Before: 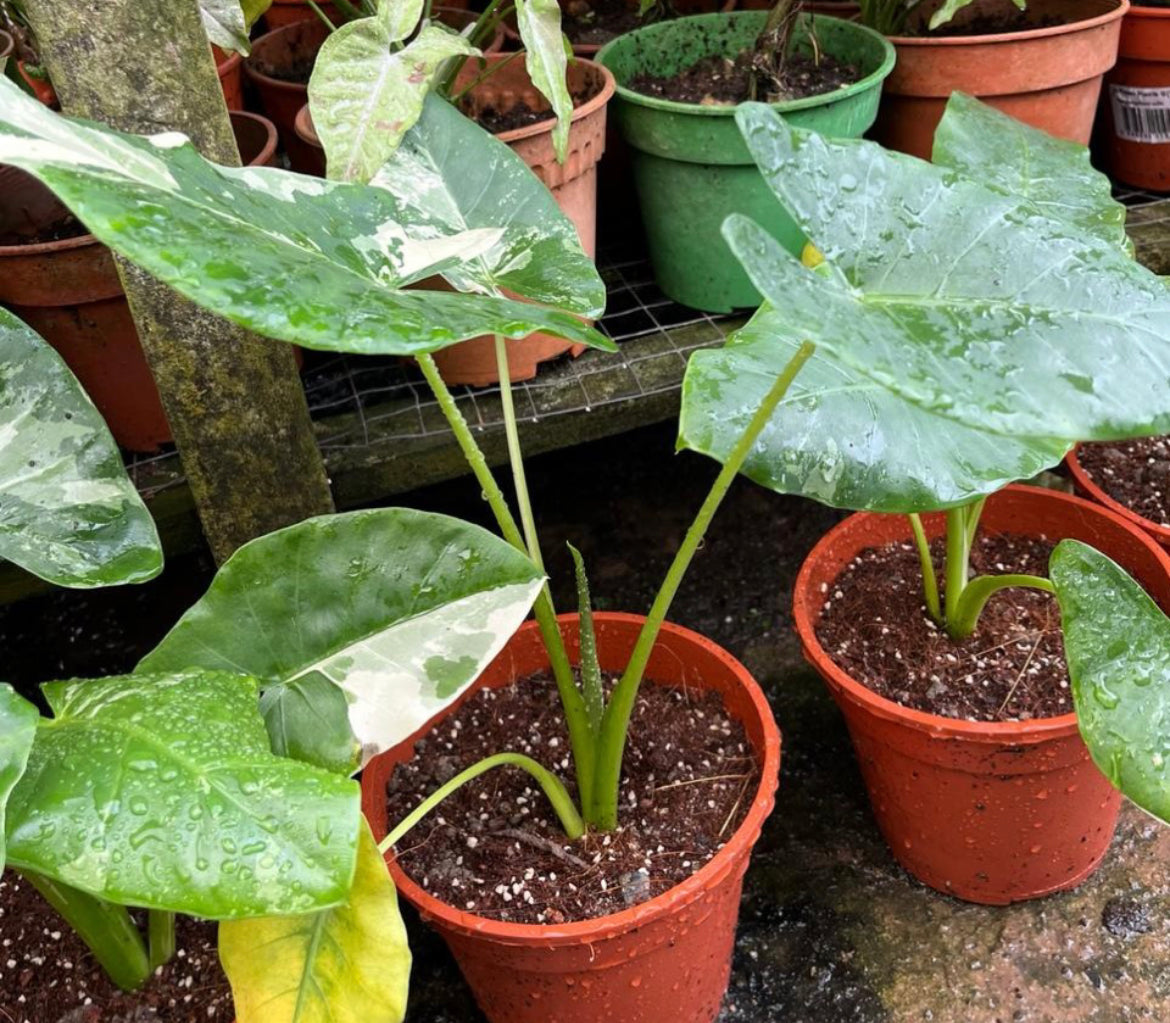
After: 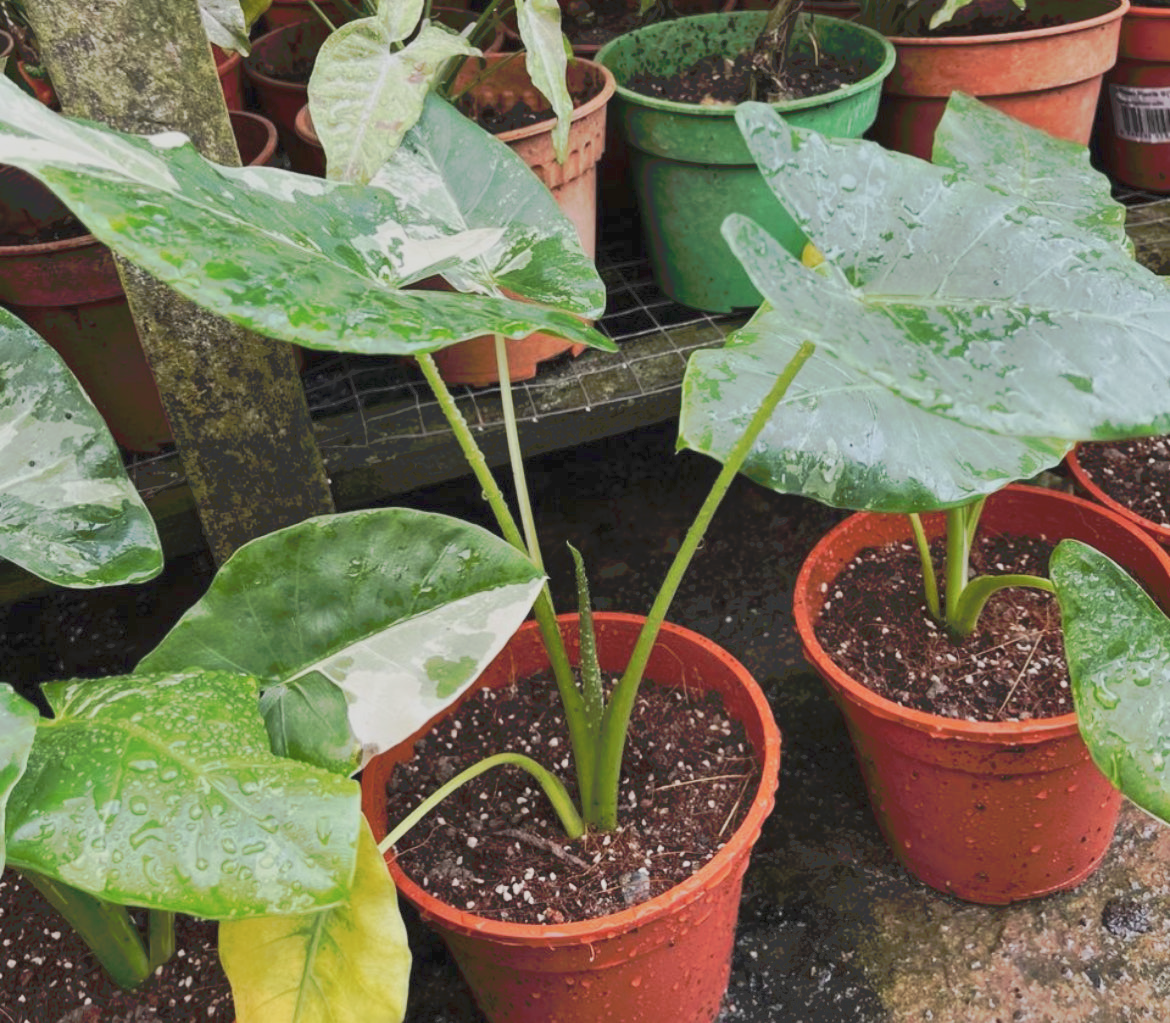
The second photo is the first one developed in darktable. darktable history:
contrast brightness saturation: saturation -0.05
tone curve: curves: ch0 [(0, 0) (0.003, 0.055) (0.011, 0.111) (0.025, 0.126) (0.044, 0.169) (0.069, 0.215) (0.1, 0.199) (0.136, 0.207) (0.177, 0.259) (0.224, 0.327) (0.277, 0.361) (0.335, 0.431) (0.399, 0.501) (0.468, 0.589) (0.543, 0.683) (0.623, 0.73) (0.709, 0.796) (0.801, 0.863) (0.898, 0.921) (1, 1)], preserve colors none
exposure: black level correction 0, exposure -0.721 EV, compensate highlight preservation false
shadows and highlights: shadows 40, highlights -54, highlights color adjustment 46%, low approximation 0.01, soften with gaussian
